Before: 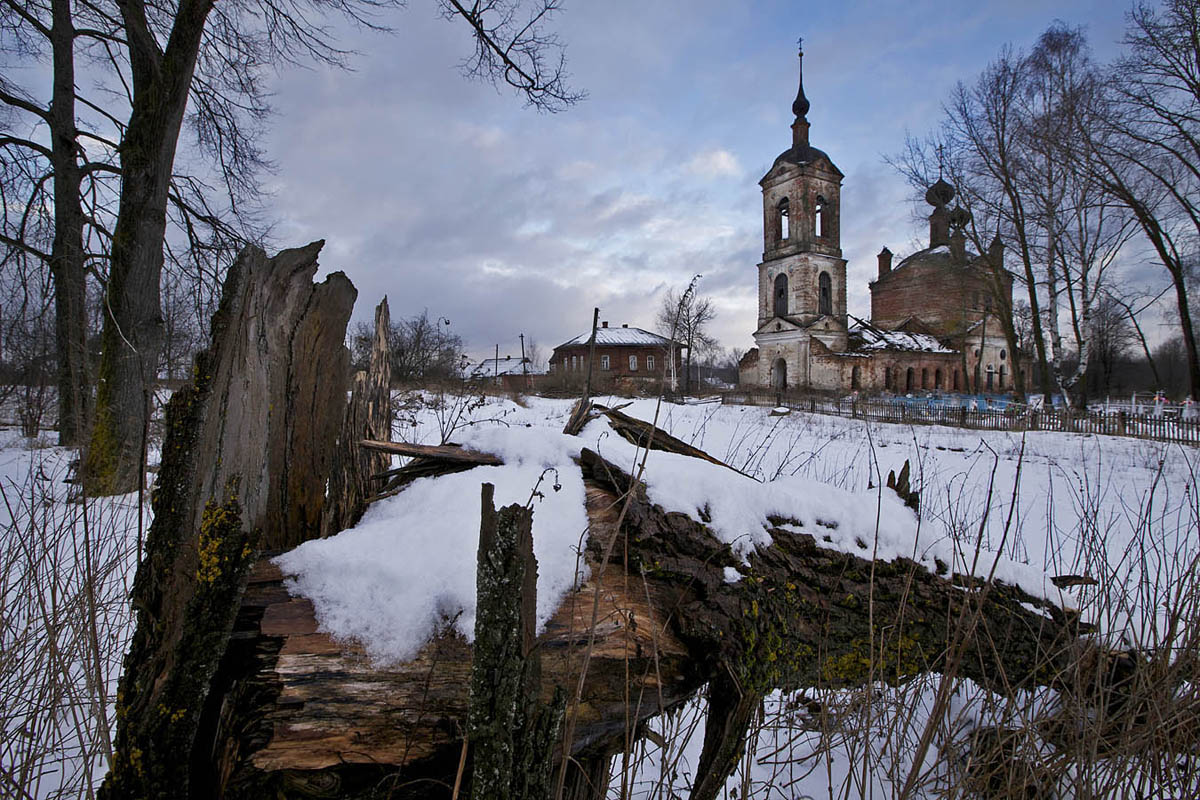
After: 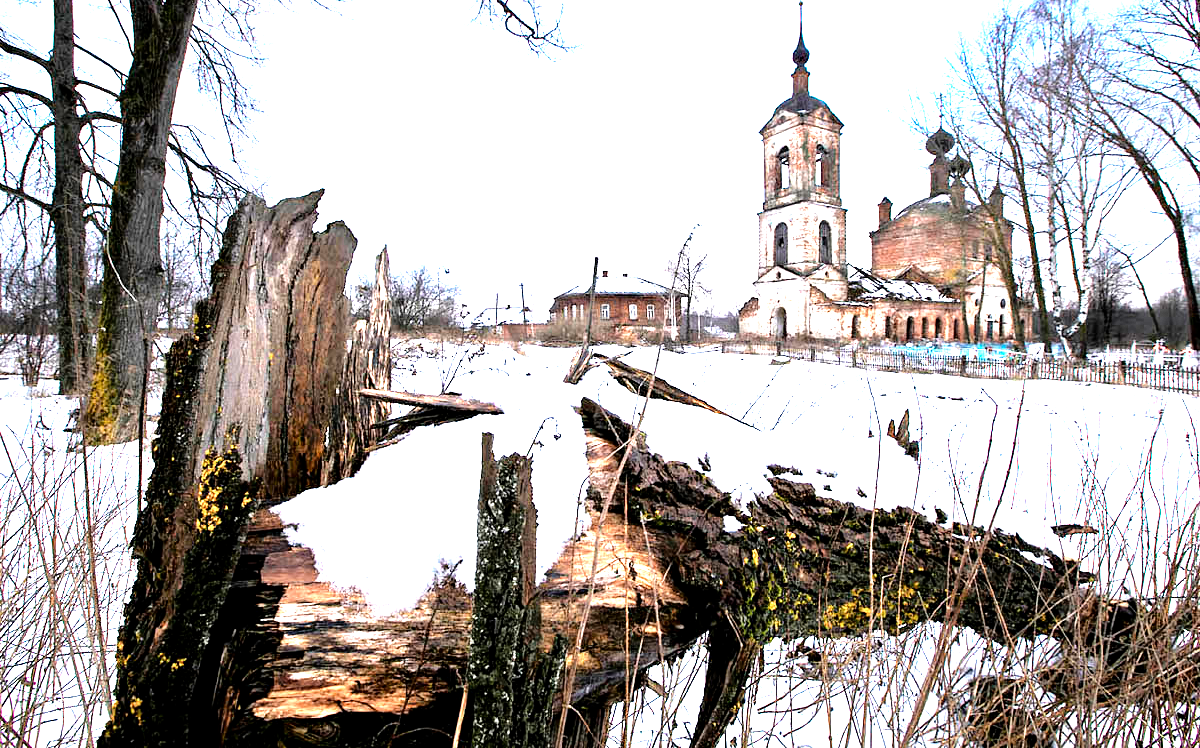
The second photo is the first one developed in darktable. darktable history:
crop and rotate: top 6.425%
exposure: black level correction 0.001, exposure 1.735 EV, compensate highlight preservation false
tone equalizer: -8 EV -1.12 EV, -7 EV -1 EV, -6 EV -0.893 EV, -5 EV -0.598 EV, -3 EV 0.59 EV, -2 EV 0.885 EV, -1 EV 1.01 EV, +0 EV 1.05 EV
color zones: curves: ch0 [(0.018, 0.548) (0.197, 0.654) (0.425, 0.447) (0.605, 0.658) (0.732, 0.579)]; ch1 [(0.105, 0.531) (0.224, 0.531) (0.386, 0.39) (0.618, 0.456) (0.732, 0.456) (0.956, 0.421)]; ch2 [(0.039, 0.583) (0.215, 0.465) (0.399, 0.544) (0.465, 0.548) (0.614, 0.447) (0.724, 0.43) (0.882, 0.623) (0.956, 0.632)]
